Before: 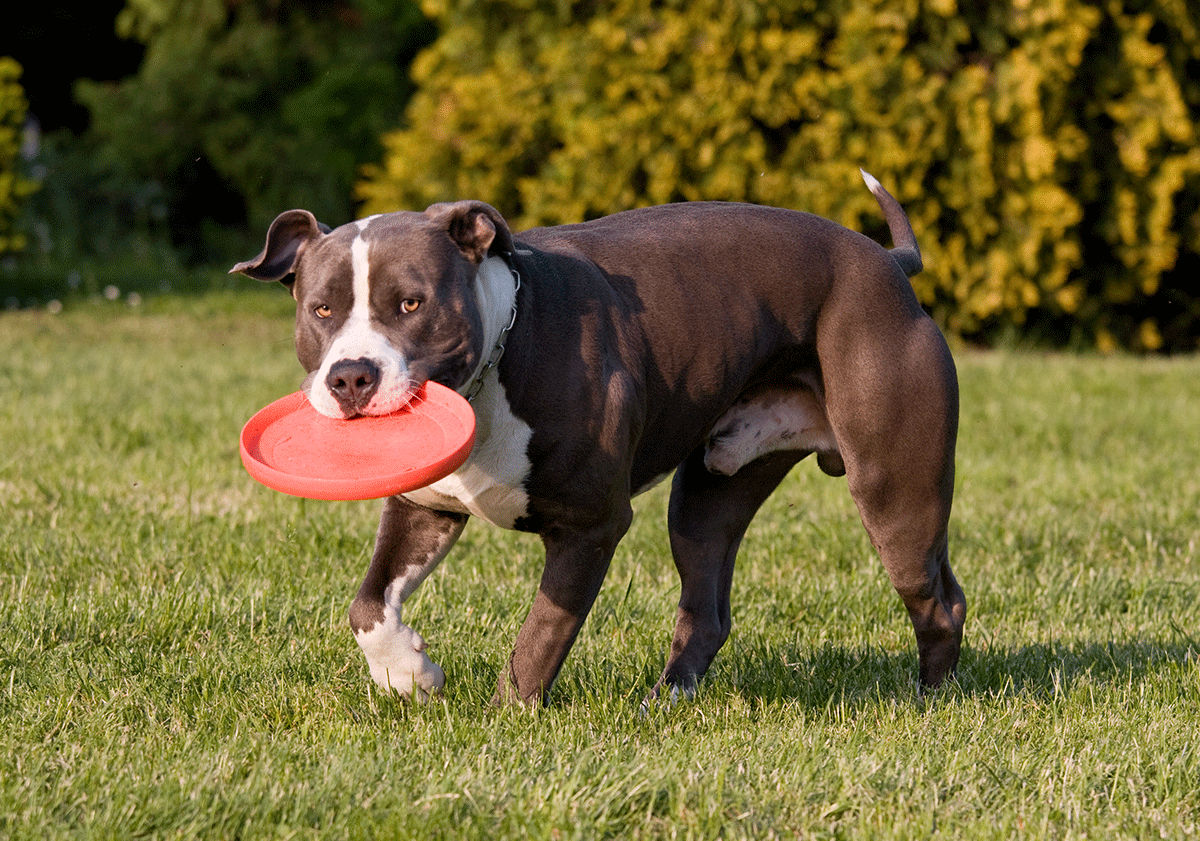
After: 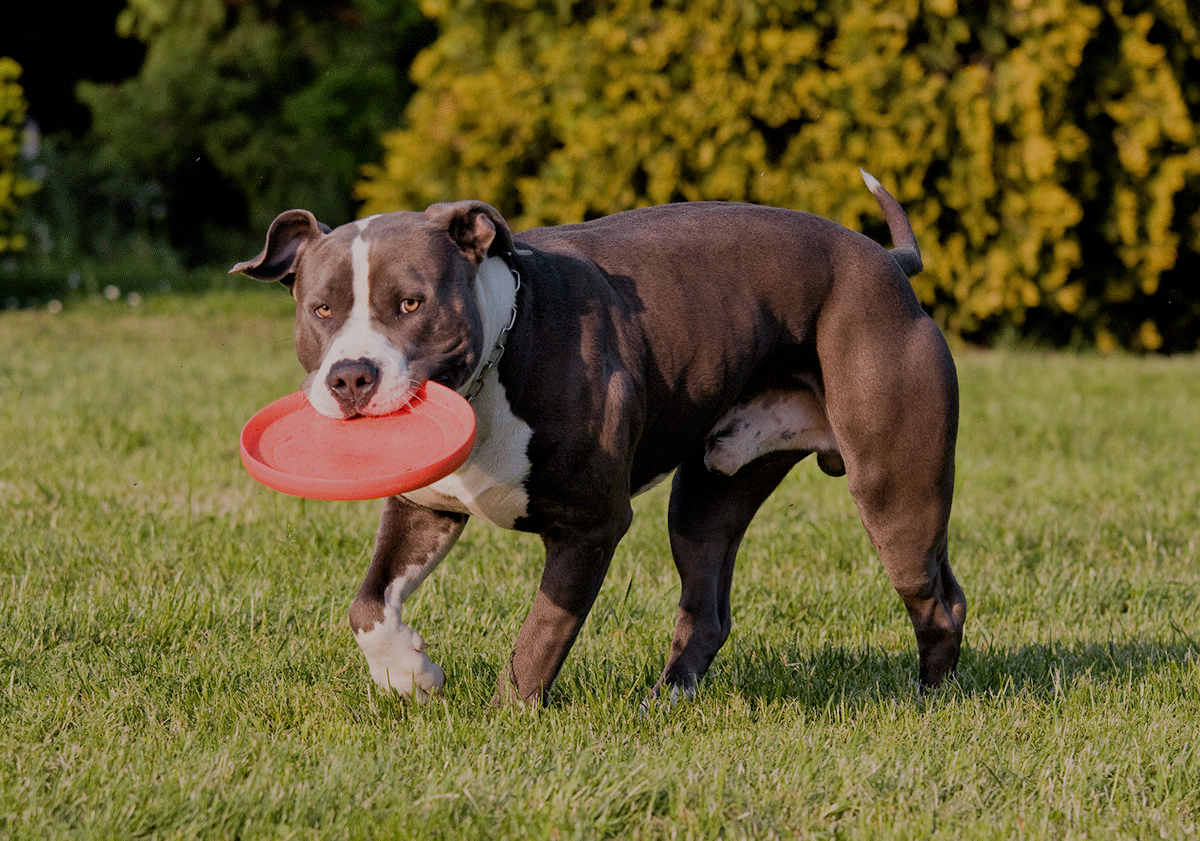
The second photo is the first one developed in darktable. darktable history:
tone equalizer: -8 EV 0.25 EV, -7 EV 0.417 EV, -6 EV 0.417 EV, -5 EV 0.25 EV, -3 EV -0.25 EV, -2 EV -0.417 EV, -1 EV -0.417 EV, +0 EV -0.25 EV, edges refinement/feathering 500, mask exposure compensation -1.57 EV, preserve details guided filter
filmic rgb: black relative exposure -7.65 EV, white relative exposure 4.56 EV, hardness 3.61
